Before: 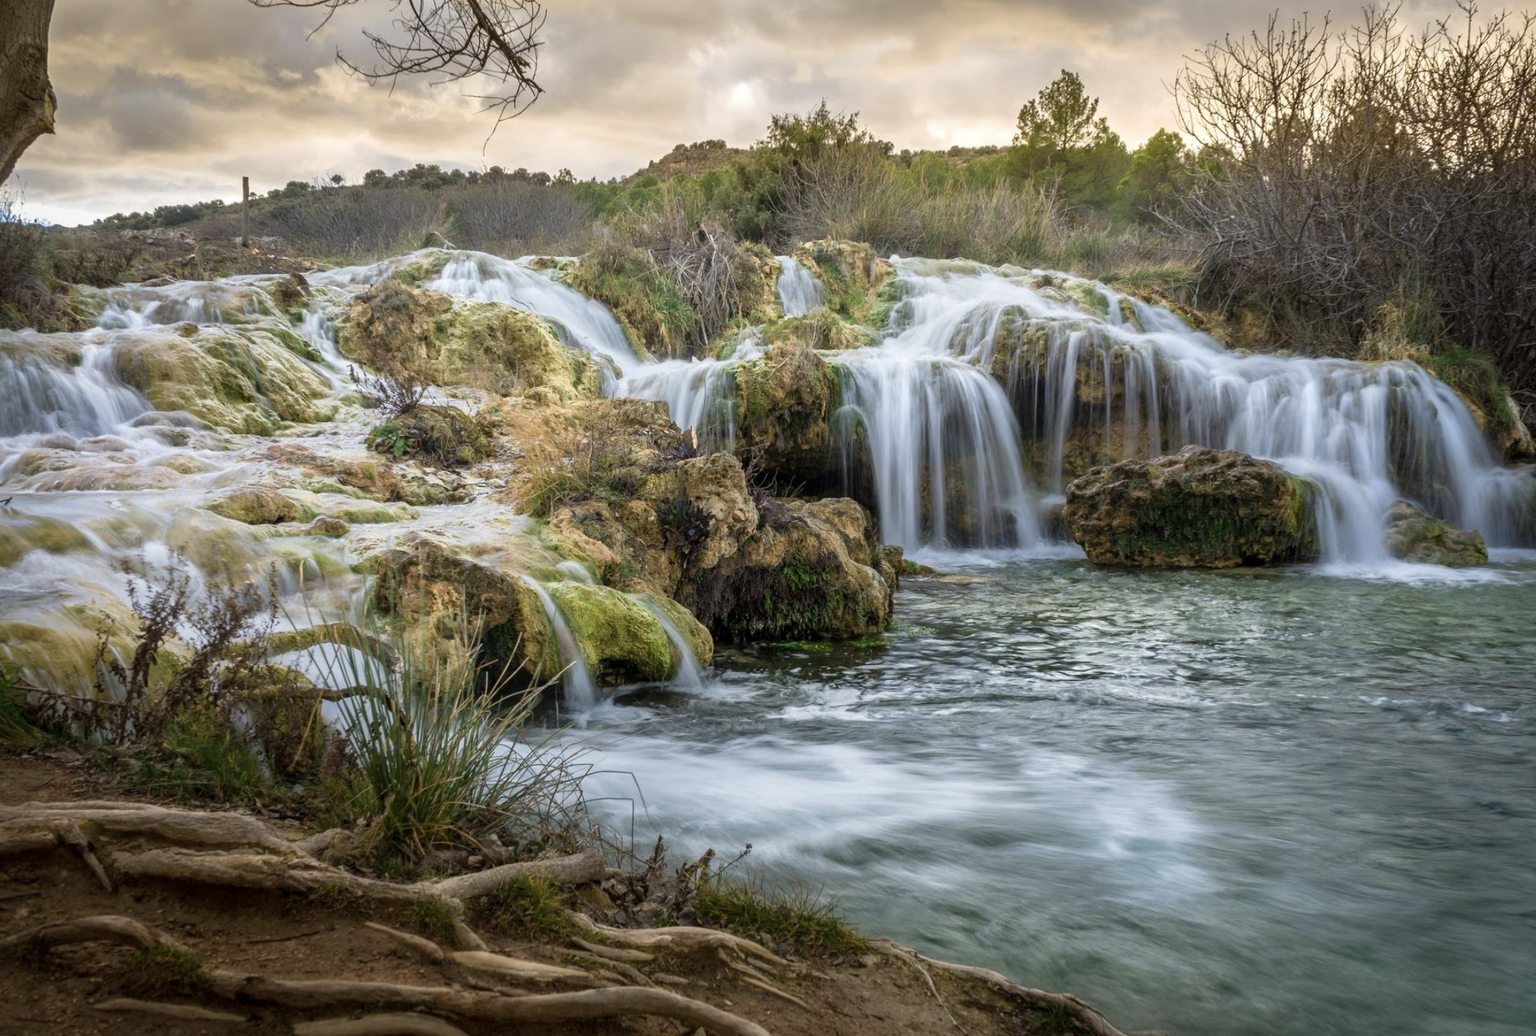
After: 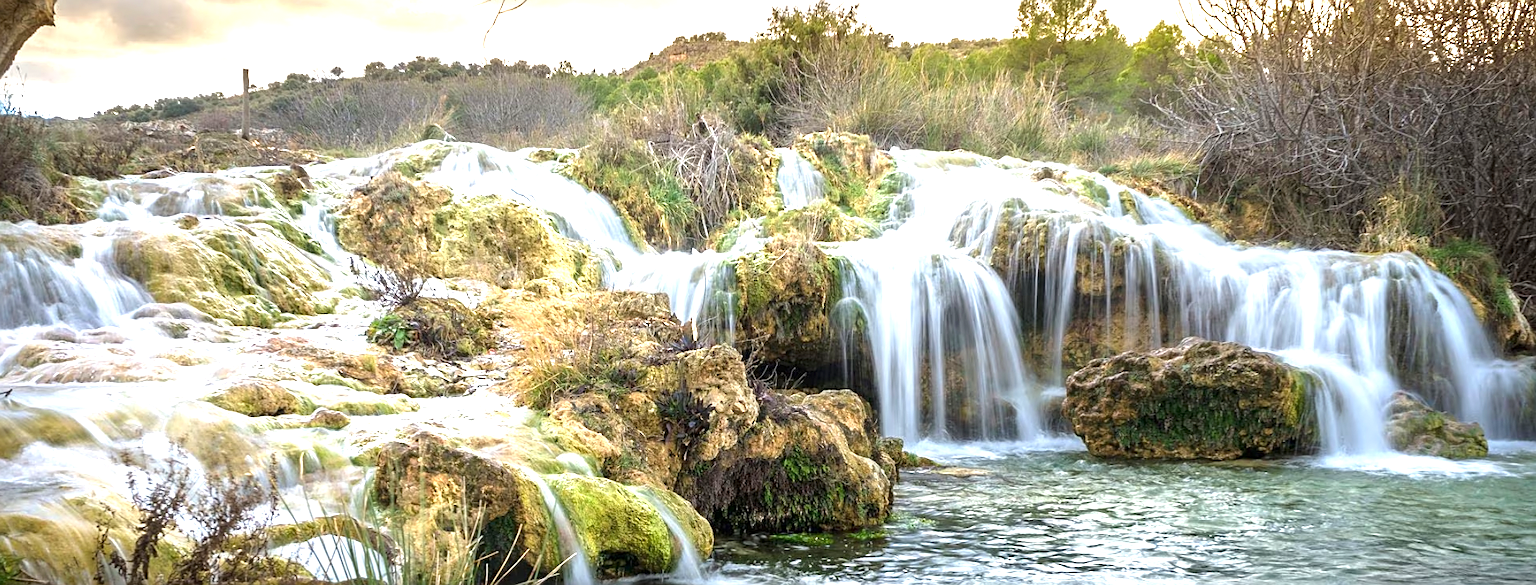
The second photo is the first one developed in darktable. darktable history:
crop and rotate: top 10.481%, bottom 33.021%
tone equalizer: edges refinement/feathering 500, mask exposure compensation -1.57 EV, preserve details no
exposure: black level correction 0, exposure 1.18 EV, compensate highlight preservation false
sharpen: on, module defaults
